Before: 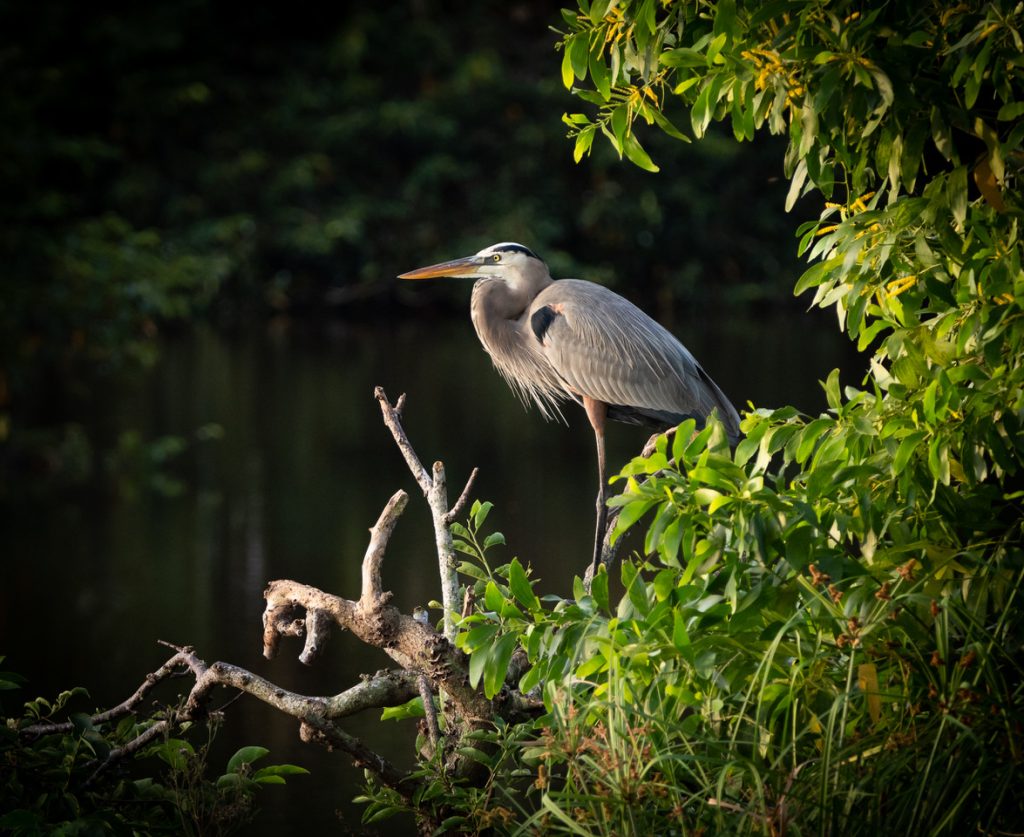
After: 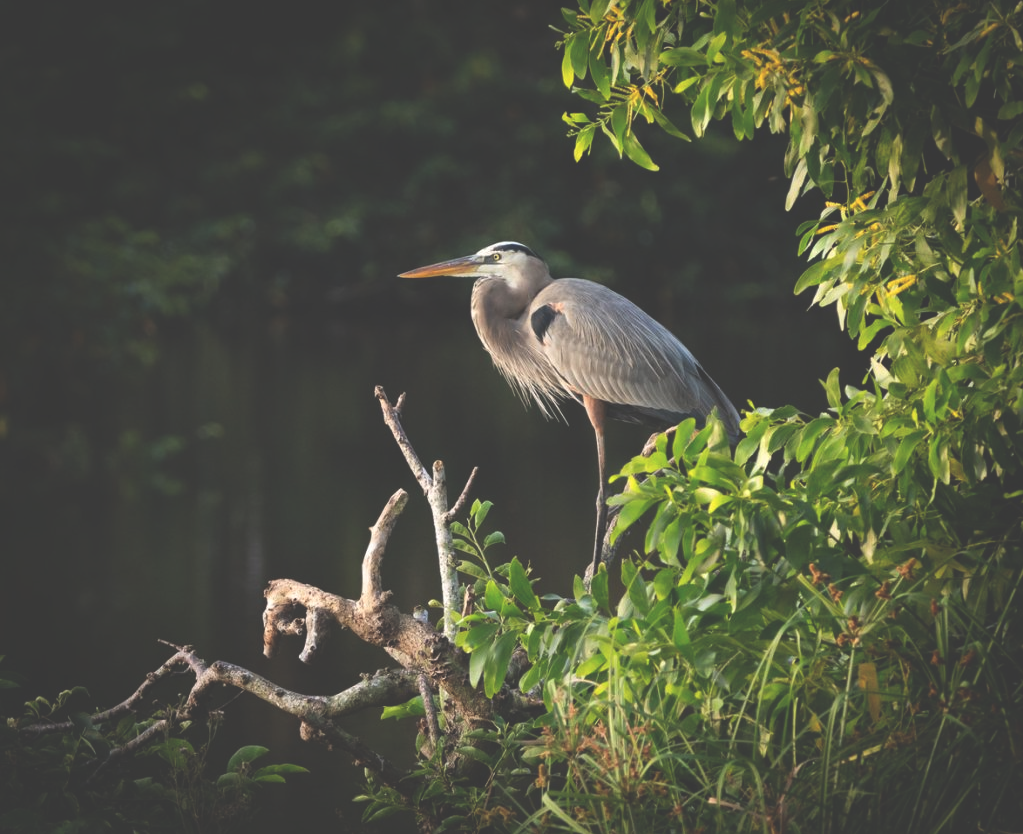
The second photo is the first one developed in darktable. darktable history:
exposure: black level correction -0.039, exposure 0.059 EV, compensate highlight preservation false
crop: top 0.176%, bottom 0.092%
